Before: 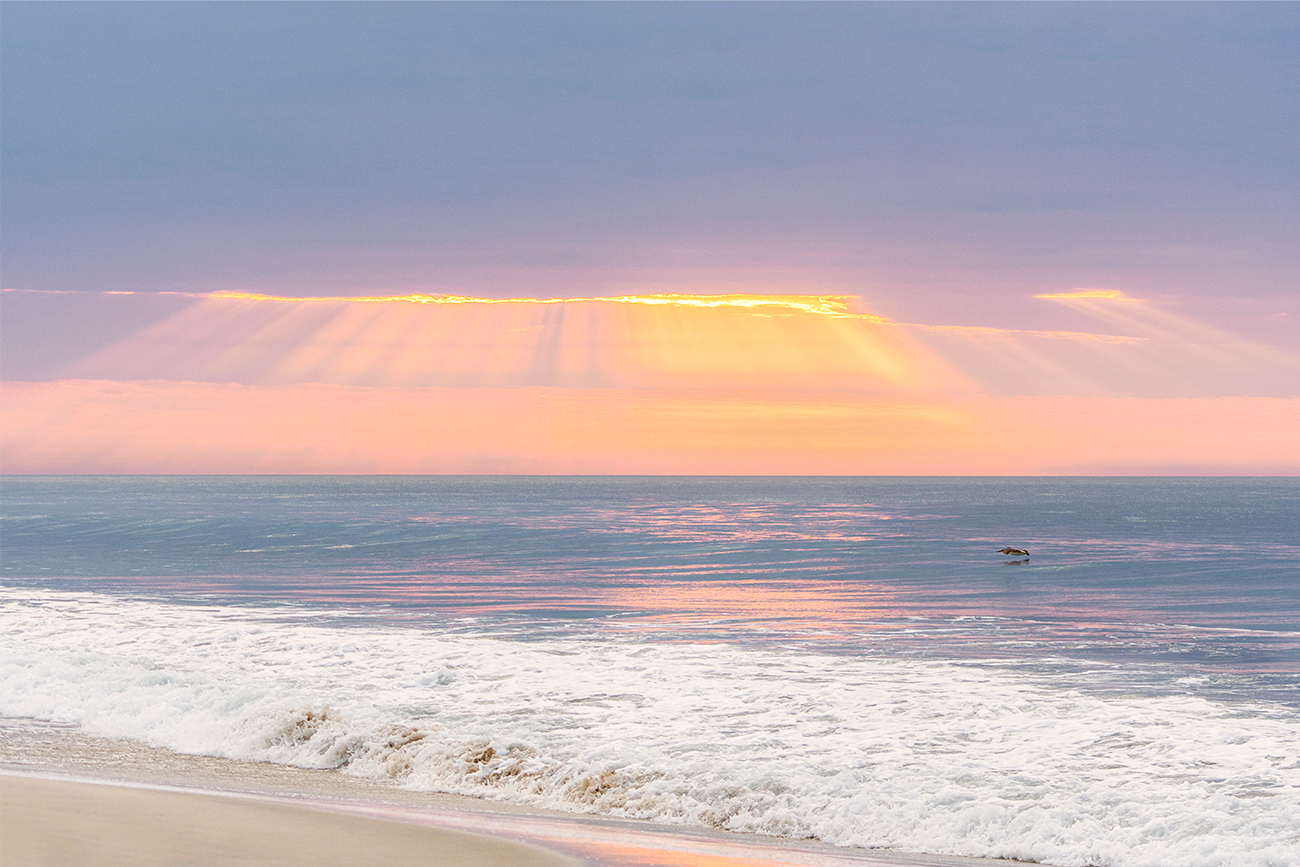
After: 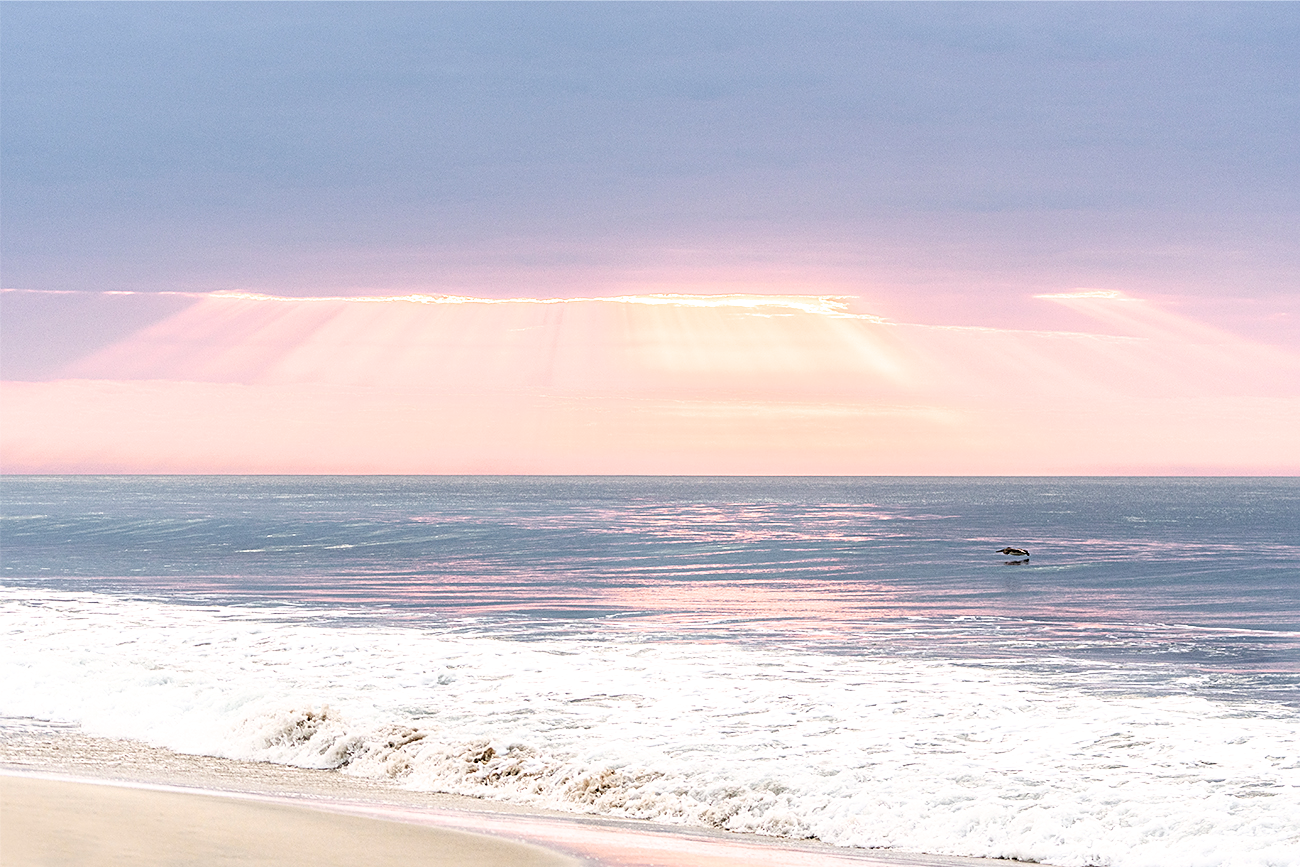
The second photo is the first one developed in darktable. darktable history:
filmic rgb: black relative exposure -3.61 EV, white relative exposure 2.15 EV, hardness 3.63, iterations of high-quality reconstruction 0
sharpen: radius 2.504, amount 0.336
